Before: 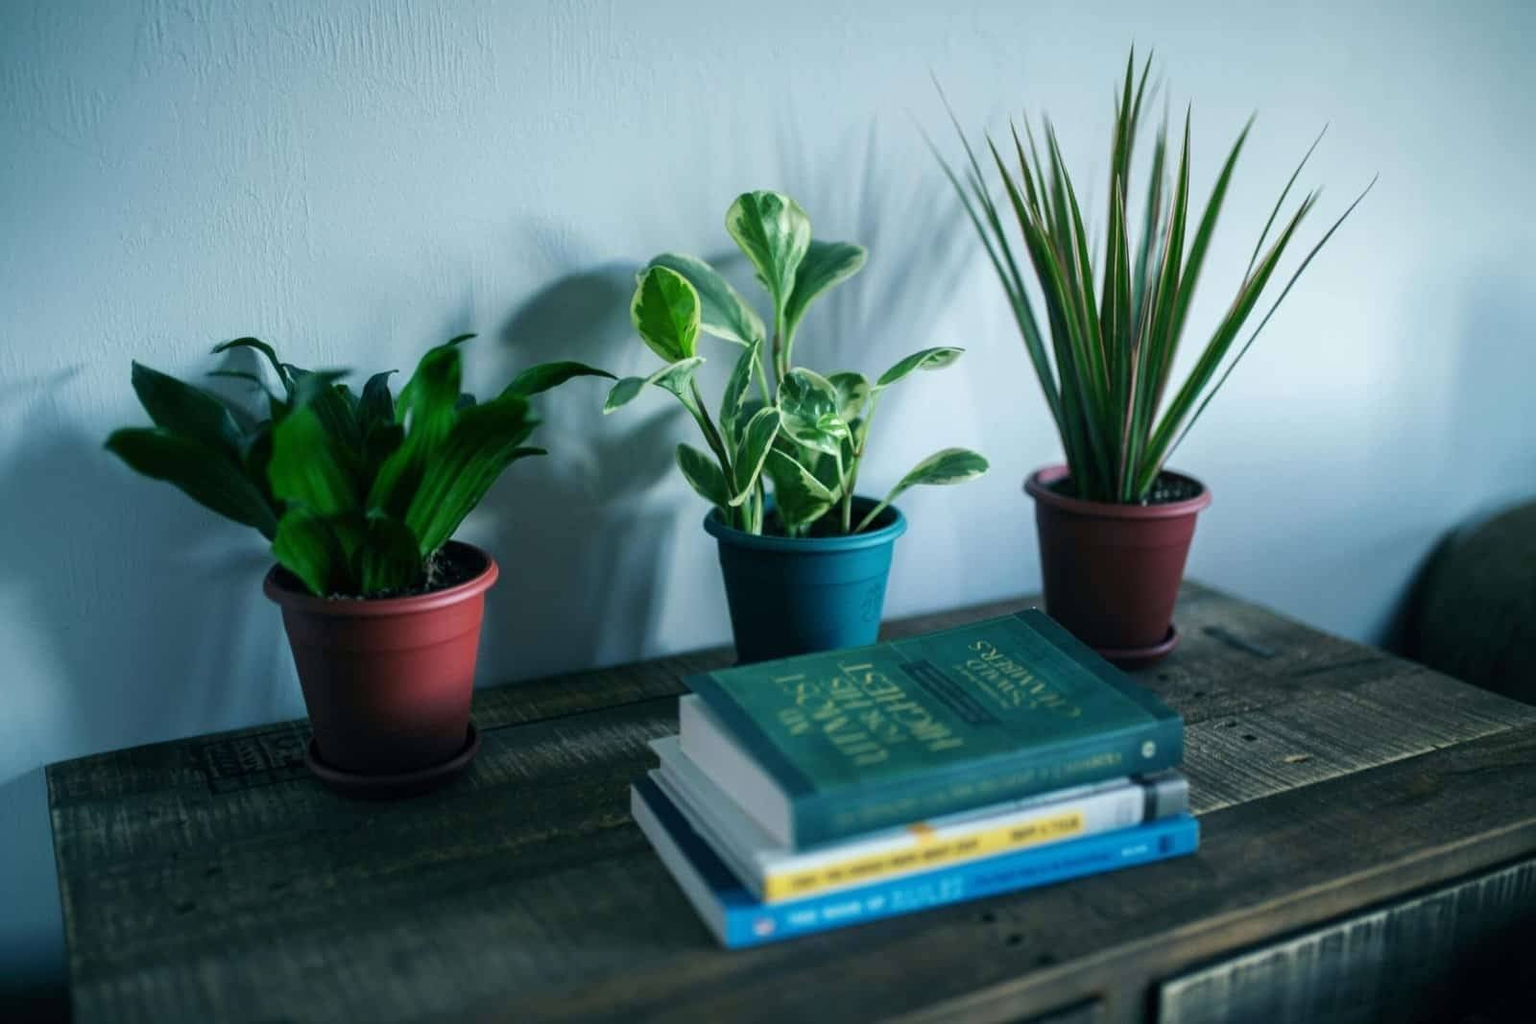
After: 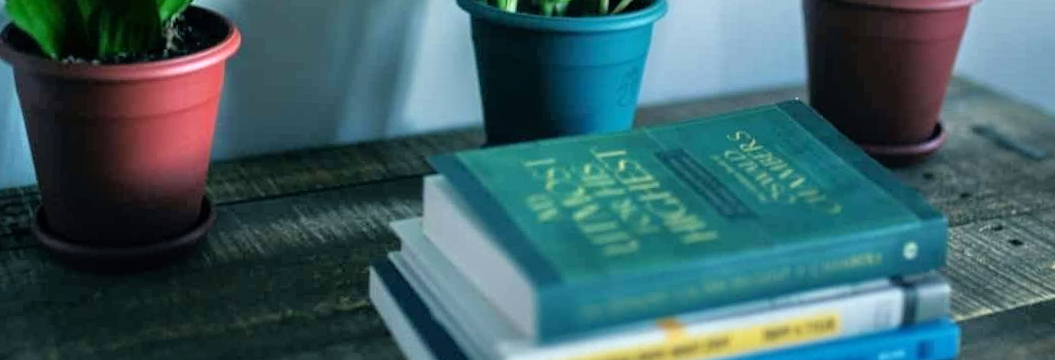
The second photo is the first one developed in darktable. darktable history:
crop: left 18.091%, top 51.13%, right 17.525%, bottom 16.85%
rotate and perspective: rotation 2.17°, automatic cropping off
tone equalizer: -7 EV 0.15 EV, -6 EV 0.6 EV, -5 EV 1.15 EV, -4 EV 1.33 EV, -3 EV 1.15 EV, -2 EV 0.6 EV, -1 EV 0.15 EV, mask exposure compensation -0.5 EV
base curve: curves: ch0 [(0, 0) (0.303, 0.277) (1, 1)]
